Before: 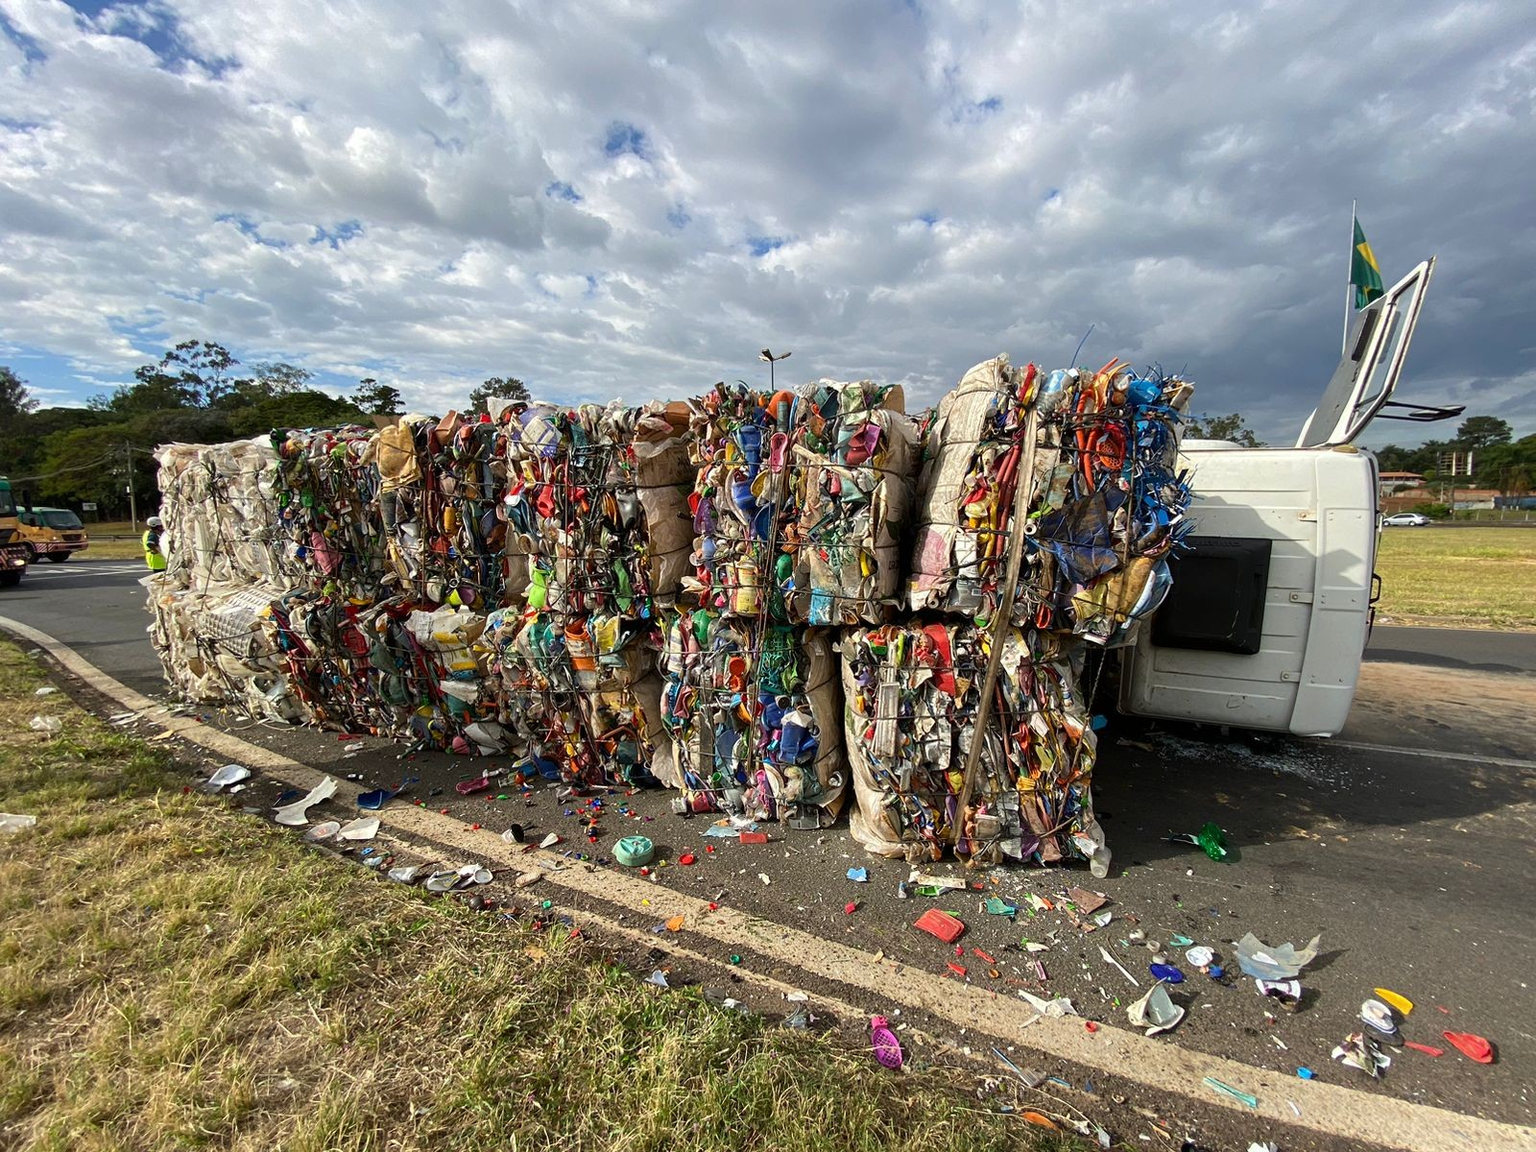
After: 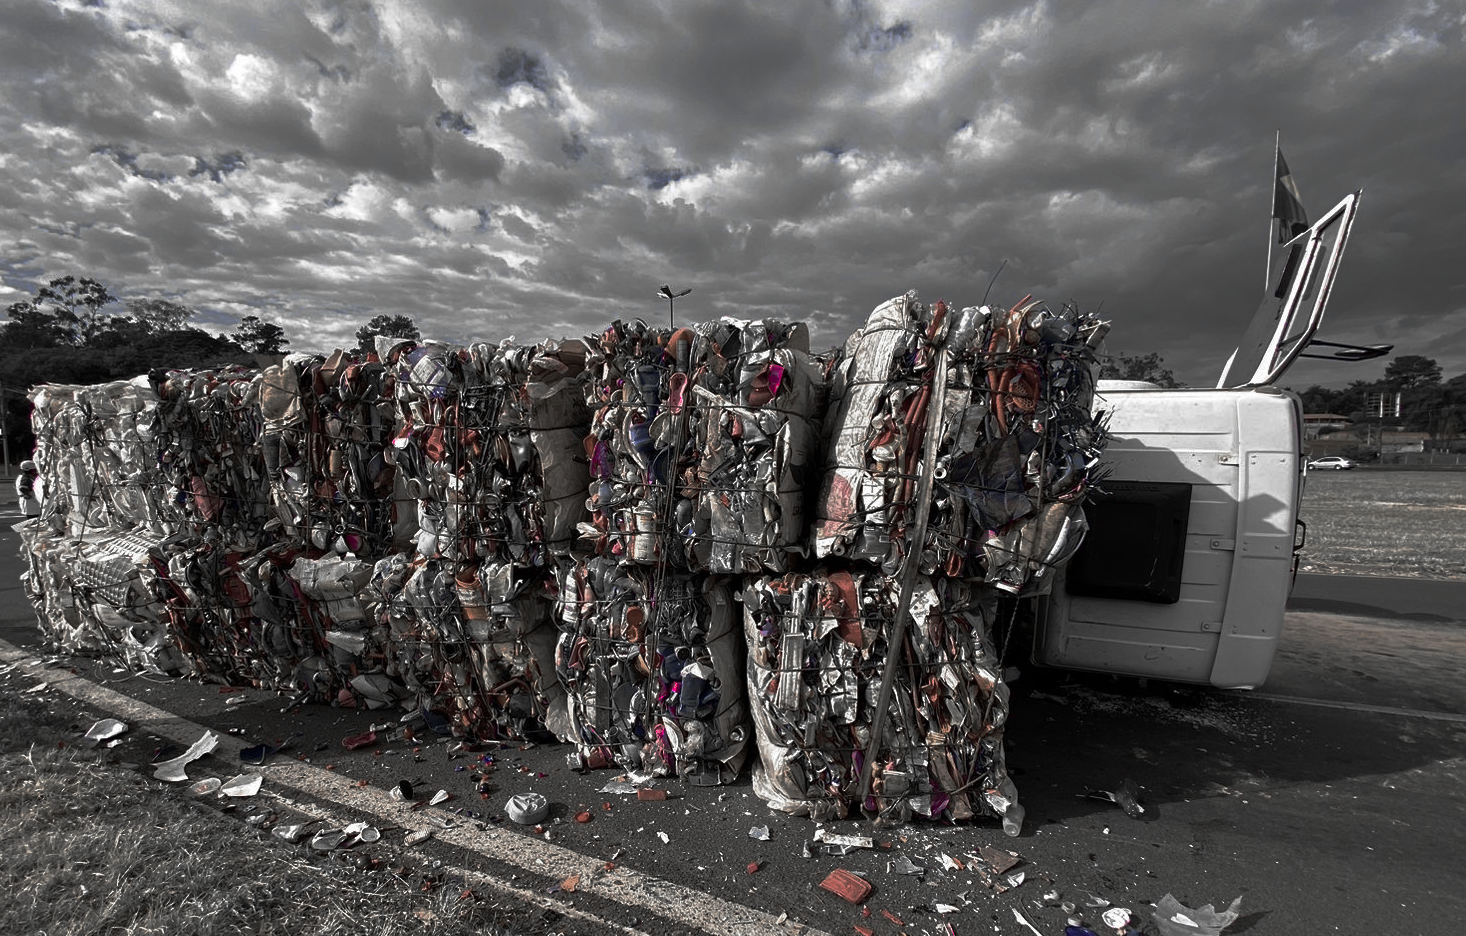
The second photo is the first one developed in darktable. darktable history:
color zones: curves: ch0 [(0, 0.278) (0.143, 0.5) (0.286, 0.5) (0.429, 0.5) (0.571, 0.5) (0.714, 0.5) (0.857, 0.5) (1, 0.5)]; ch1 [(0, 1) (0.143, 0.165) (0.286, 0) (0.429, 0) (0.571, 0) (0.714, 0) (0.857, 0.5) (1, 0.5)]; ch2 [(0, 0.508) (0.143, 0.5) (0.286, 0.5) (0.429, 0.5) (0.571, 0.5) (0.714, 0.5) (0.857, 0.5) (1, 0.5)]
crop: left 8.315%, top 6.559%, bottom 15.371%
base curve: curves: ch0 [(0, 0) (0.564, 0.291) (0.802, 0.731) (1, 1)], preserve colors none
